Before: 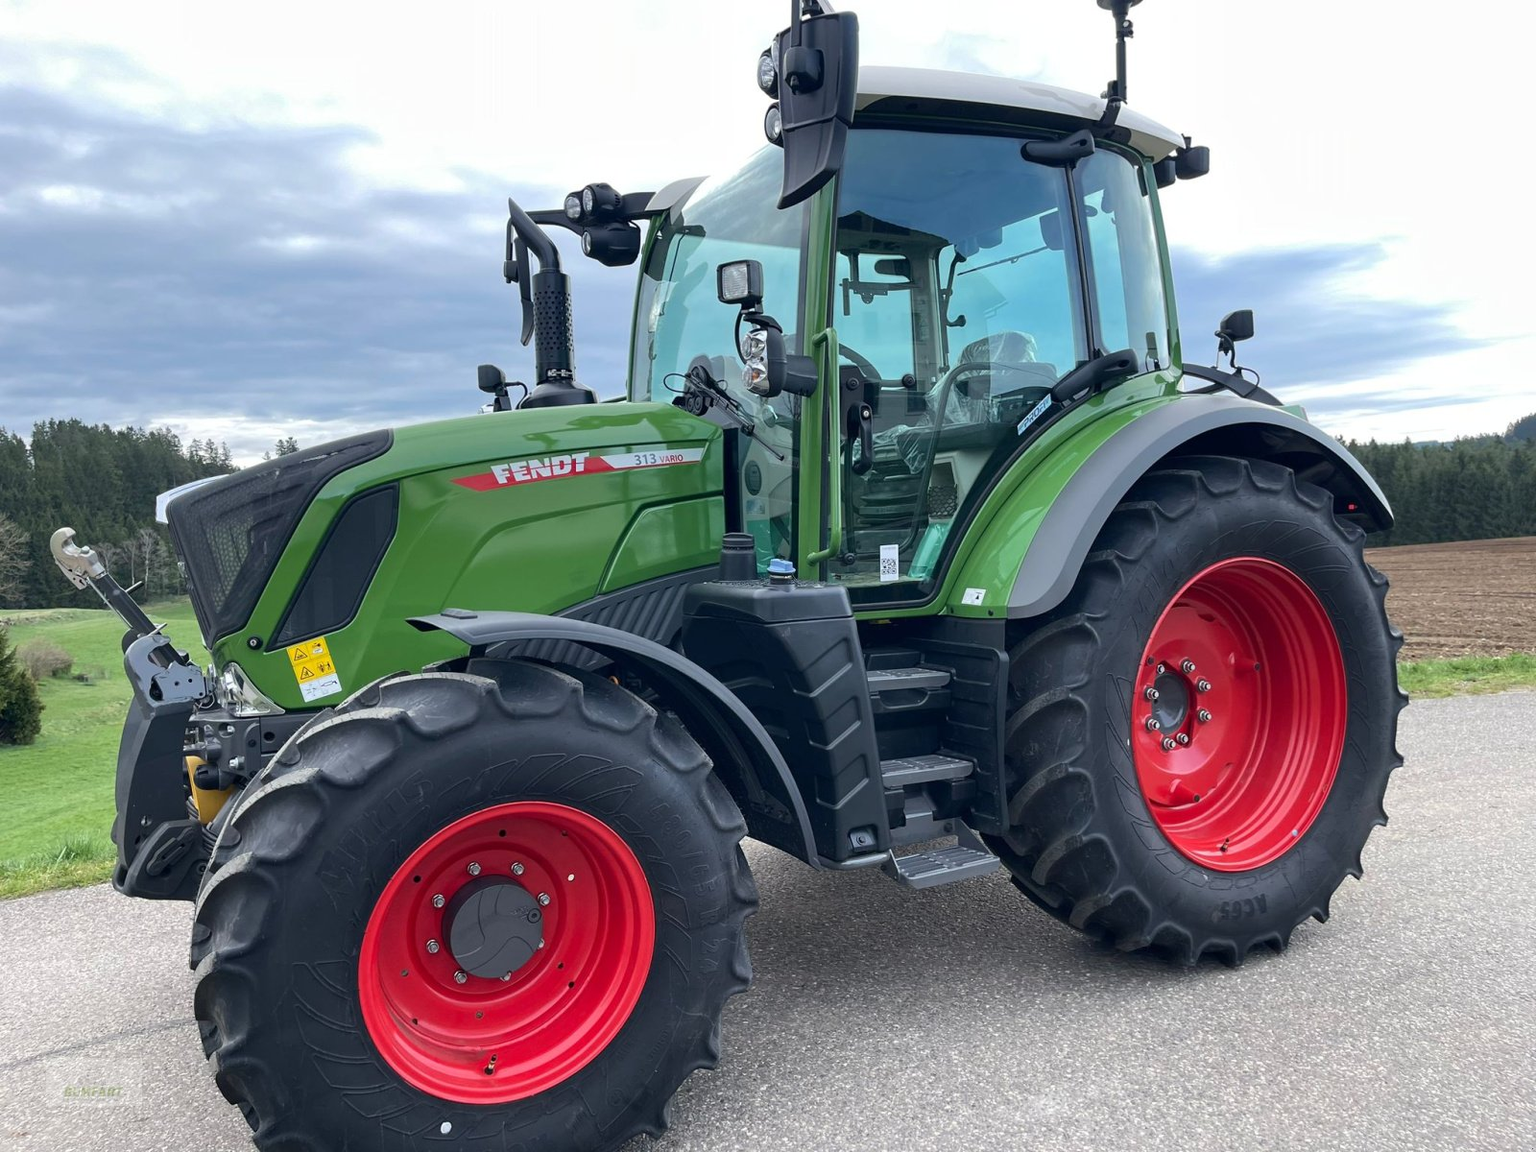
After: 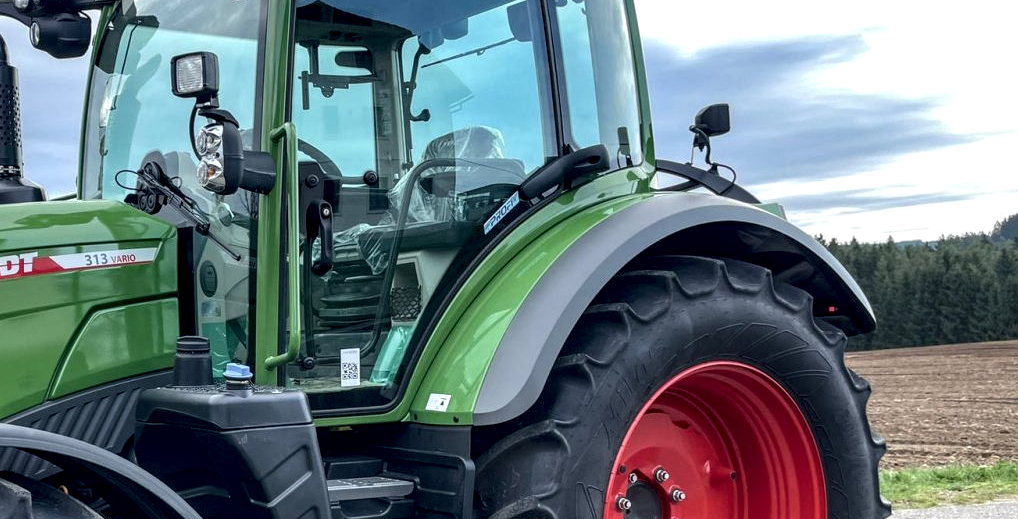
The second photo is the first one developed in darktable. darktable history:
local contrast: detail 160%
crop: left 36.005%, top 18.293%, right 0.31%, bottom 38.444%
